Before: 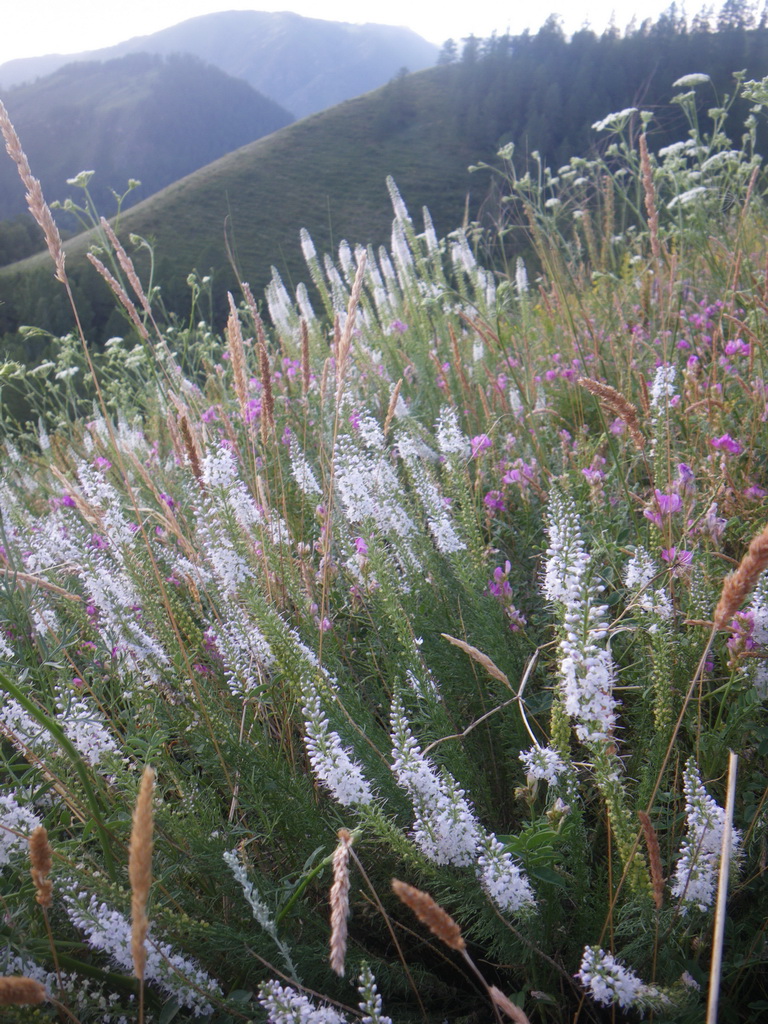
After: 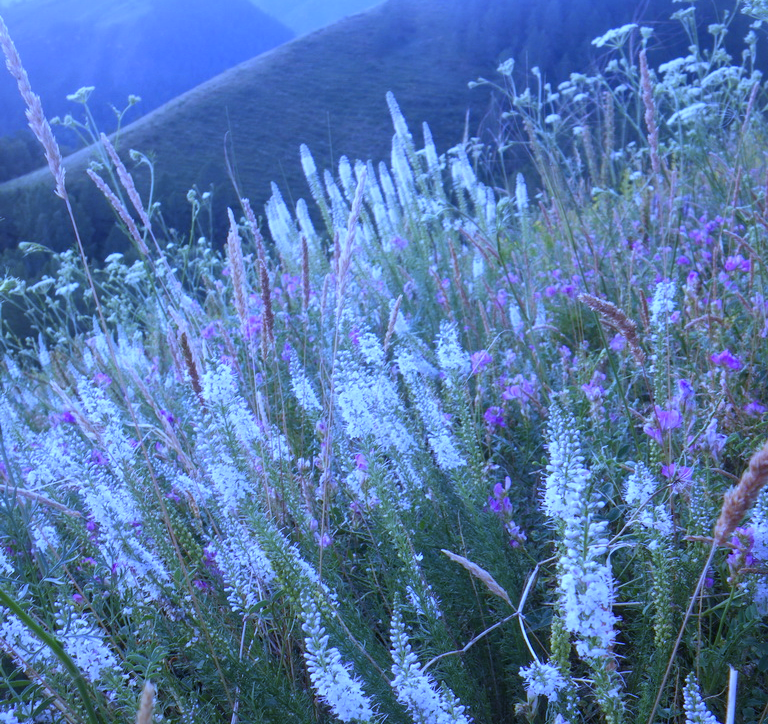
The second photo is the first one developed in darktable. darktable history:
color balance rgb: perceptual saturation grading › global saturation 10%, global vibrance 10%
white balance: red 0.766, blue 1.537
crop and rotate: top 8.293%, bottom 20.996%
local contrast: mode bilateral grid, contrast 20, coarseness 50, detail 120%, midtone range 0.2
